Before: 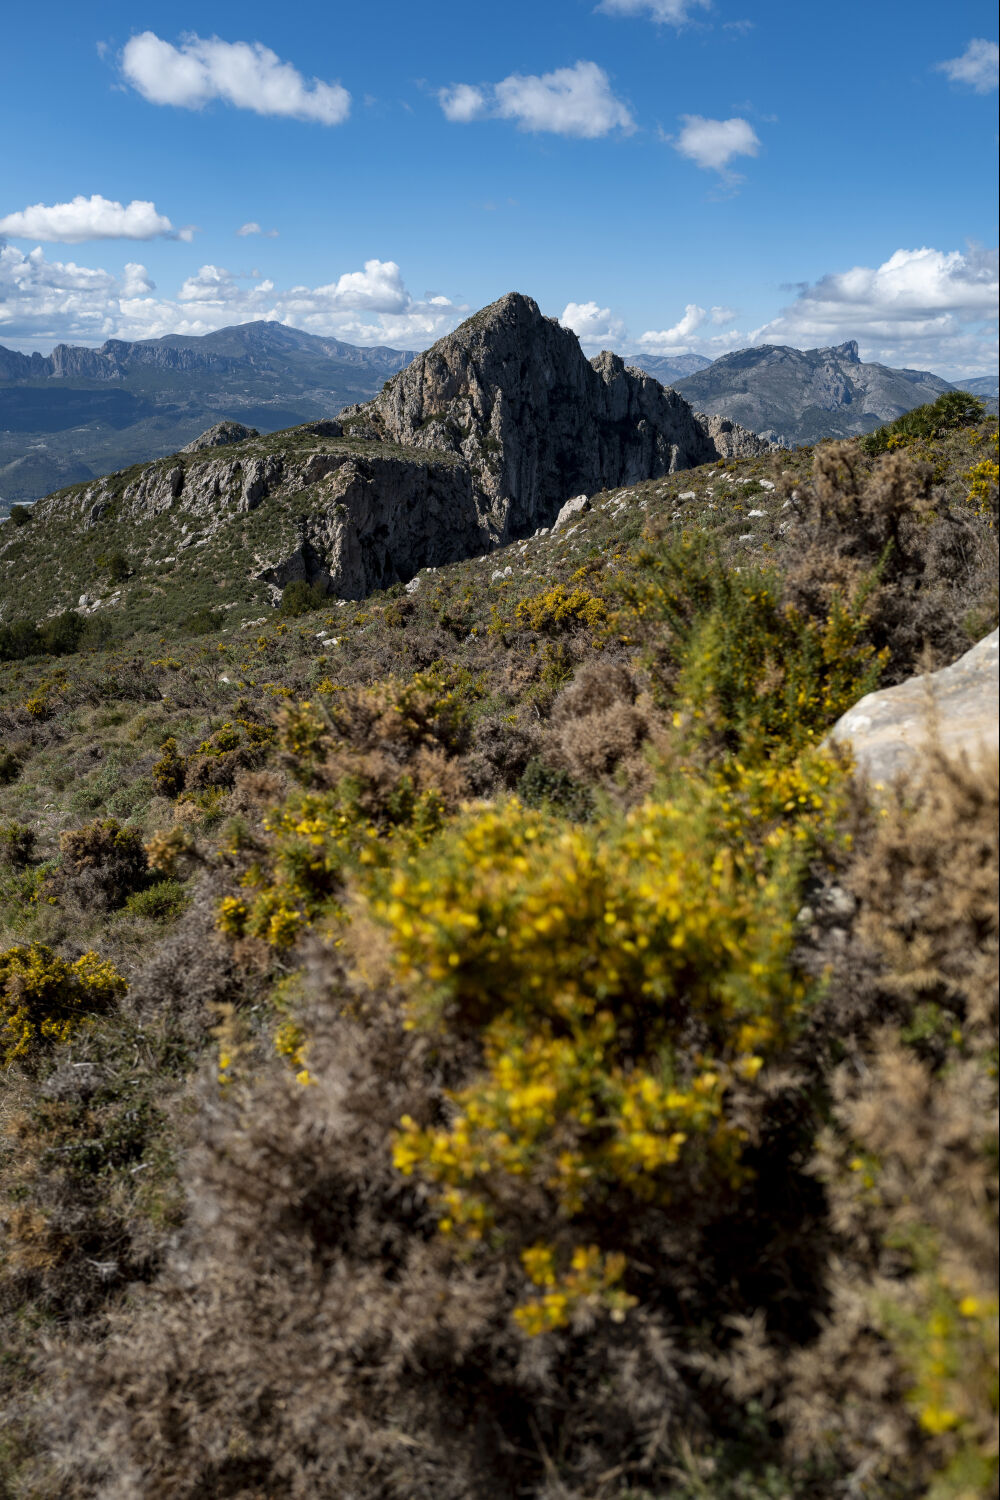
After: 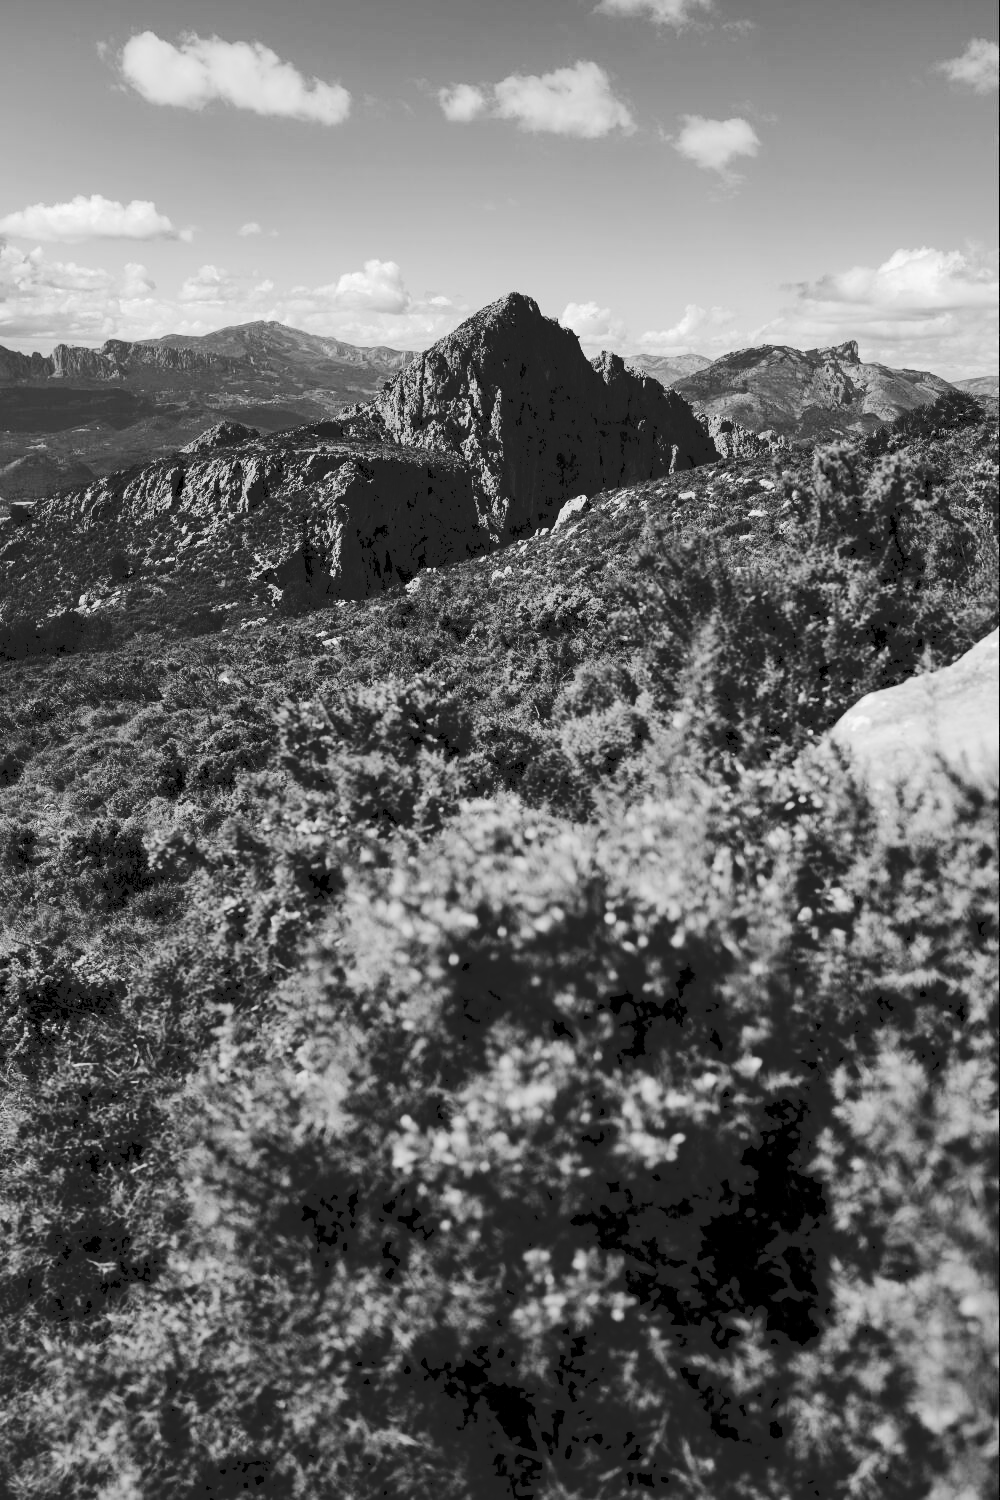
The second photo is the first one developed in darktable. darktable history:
color balance: mode lift, gamma, gain (sRGB), lift [1, 0.69, 1, 1], gamma [1, 1.482, 1, 1], gain [1, 1, 1, 0.802]
tone curve: curves: ch0 [(0, 0) (0.003, 0.13) (0.011, 0.13) (0.025, 0.134) (0.044, 0.136) (0.069, 0.139) (0.1, 0.144) (0.136, 0.151) (0.177, 0.171) (0.224, 0.2) (0.277, 0.247) (0.335, 0.318) (0.399, 0.412) (0.468, 0.536) (0.543, 0.659) (0.623, 0.746) (0.709, 0.812) (0.801, 0.871) (0.898, 0.915) (1, 1)], preserve colors none
monochrome: on, module defaults
base curve: curves: ch0 [(0, 0) (0.472, 0.508) (1, 1)]
